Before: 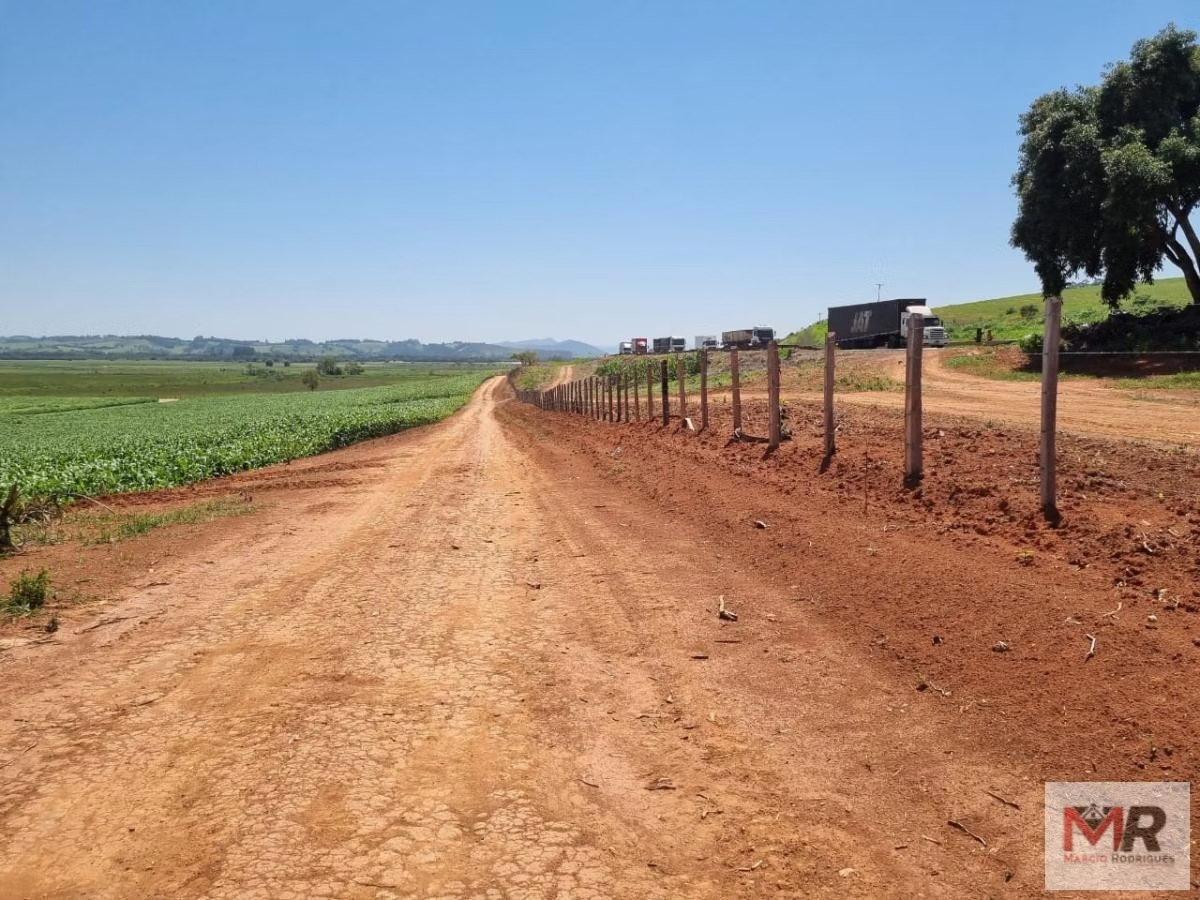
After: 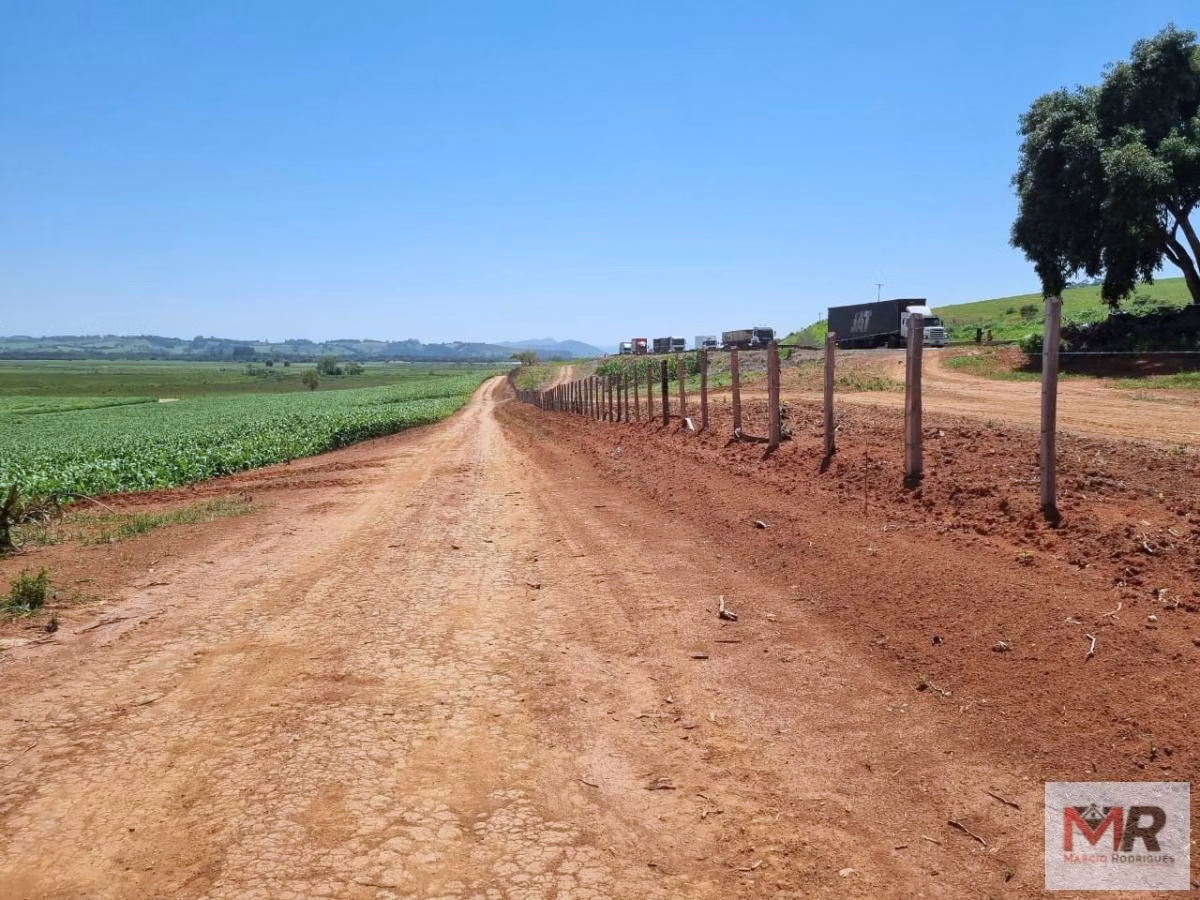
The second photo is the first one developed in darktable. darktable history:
exposure: compensate highlight preservation false
tone equalizer: edges refinement/feathering 500, mask exposure compensation -1.57 EV, preserve details no
color calibration: x 0.37, y 0.382, temperature 4317.43 K
